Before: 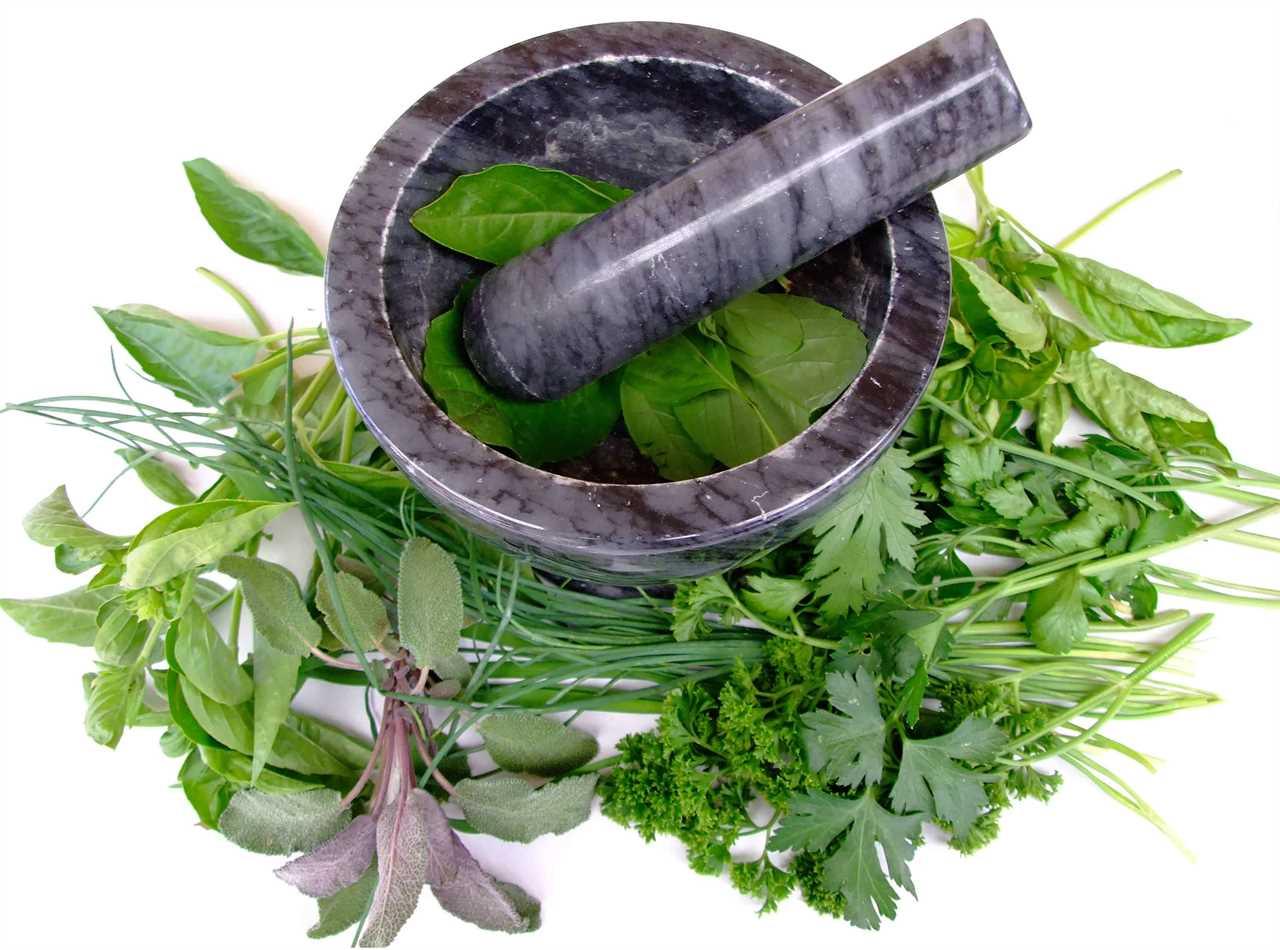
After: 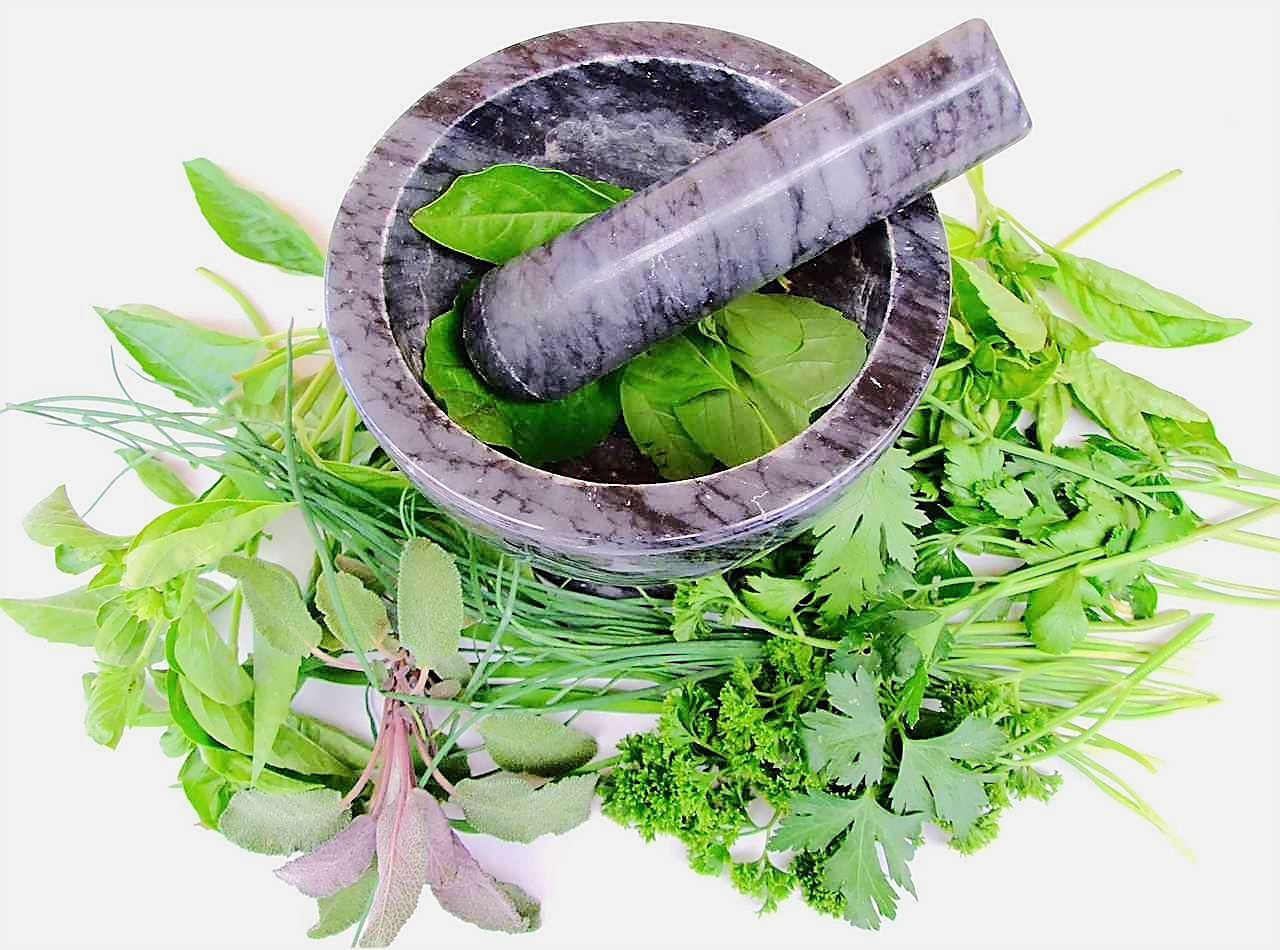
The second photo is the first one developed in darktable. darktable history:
tone equalizer: -7 EV 0.147 EV, -6 EV 0.598 EV, -5 EV 1.12 EV, -4 EV 1.32 EV, -3 EV 1.13 EV, -2 EV 0.6 EV, -1 EV 0.148 EV, edges refinement/feathering 500, mask exposure compensation -1.57 EV, preserve details no
color balance rgb: linear chroma grading › global chroma -1.324%, perceptual saturation grading › global saturation 0.912%, contrast -10.424%
sharpen: radius 1.377, amount 1.24, threshold 0.743
